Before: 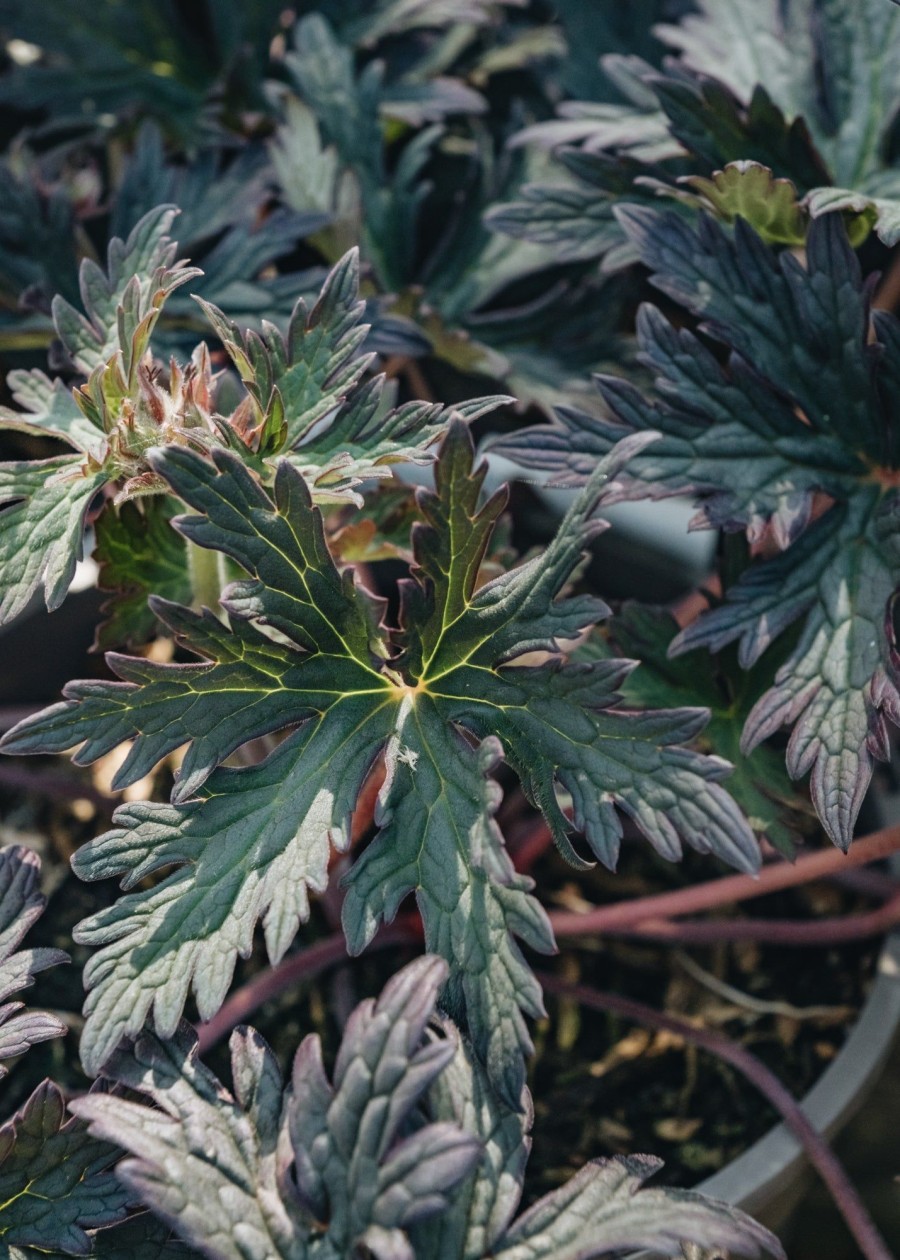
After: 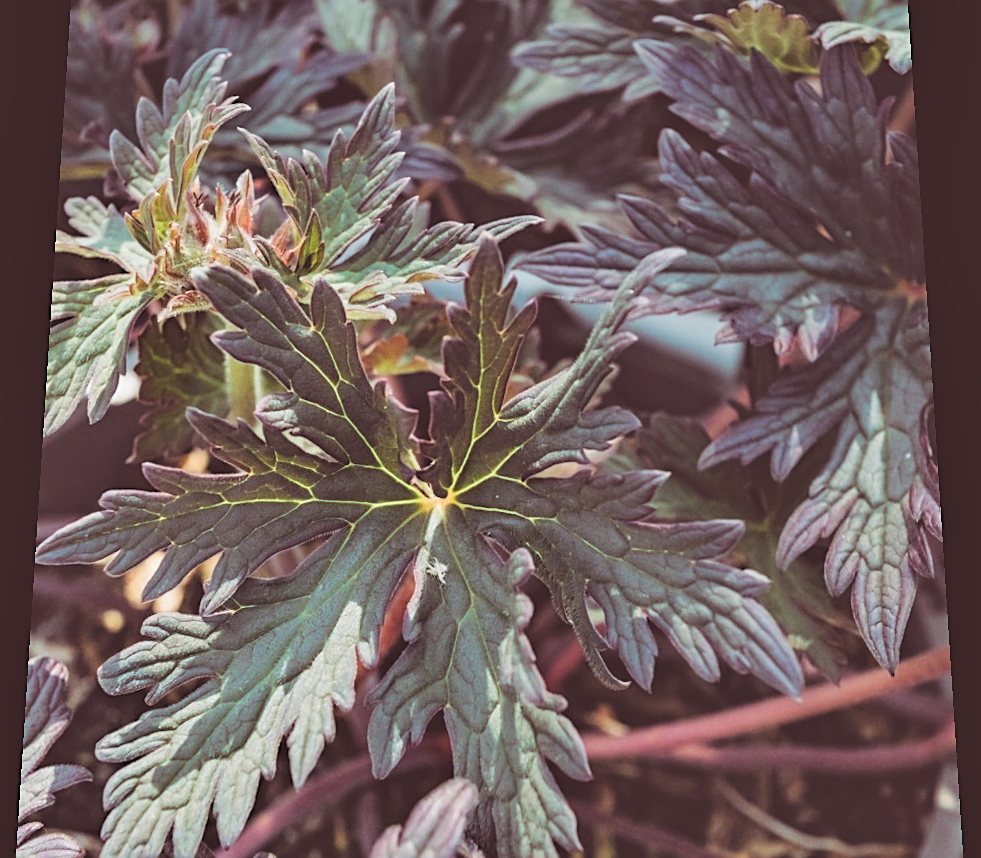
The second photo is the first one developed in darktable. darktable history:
split-toning: shadows › saturation 0.41, highlights › saturation 0, compress 33.55%
crop: top 11.166%, bottom 22.168%
contrast brightness saturation: contrast 0.1, brightness 0.3, saturation 0.14
rotate and perspective: rotation 0.128°, lens shift (vertical) -0.181, lens shift (horizontal) -0.044, shear 0.001, automatic cropping off
exposure: black level correction -0.015, exposure -0.5 EV, compensate highlight preservation false
color balance rgb: perceptual saturation grading › global saturation 35%, perceptual saturation grading › highlights -30%, perceptual saturation grading › shadows 35%, perceptual brilliance grading › global brilliance 3%, perceptual brilliance grading › highlights -3%, perceptual brilliance grading › shadows 3%
contrast equalizer: y [[0.531, 0.548, 0.559, 0.557, 0.544, 0.527], [0.5 ×6], [0.5 ×6], [0 ×6], [0 ×6]]
sharpen: on, module defaults
